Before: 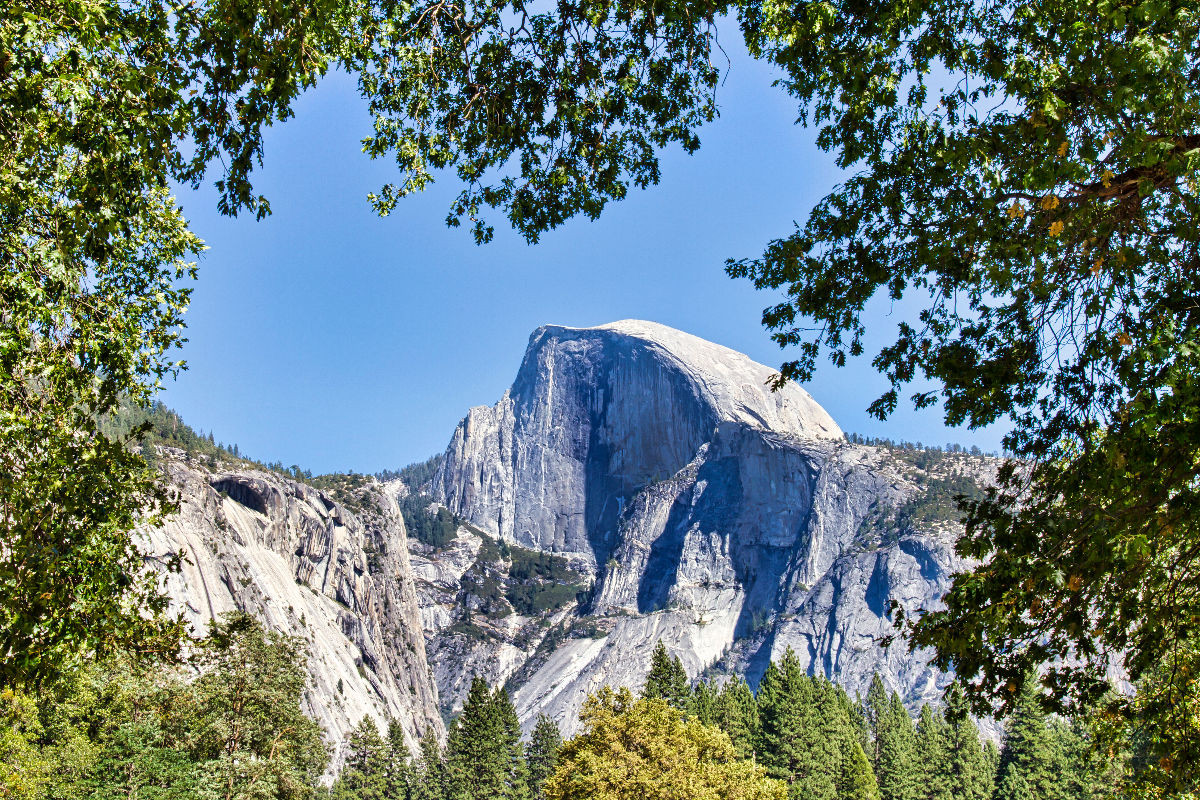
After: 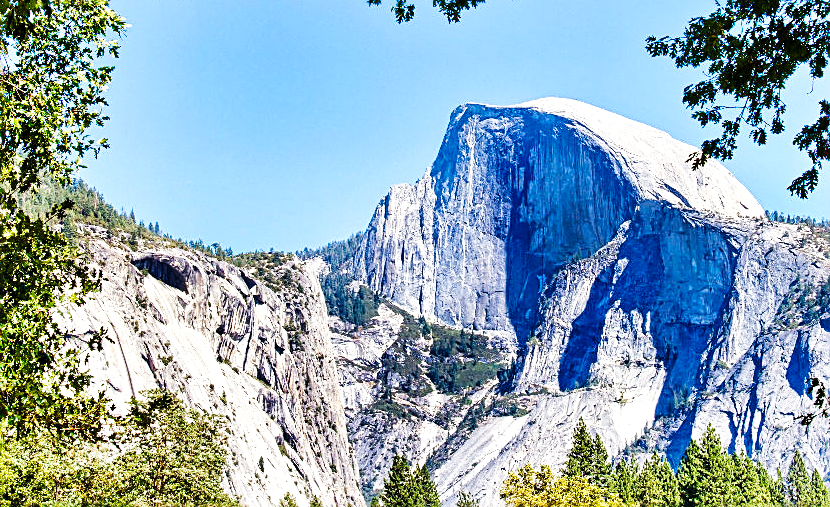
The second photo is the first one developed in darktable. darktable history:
sharpen: amount 0.499
contrast brightness saturation: contrast 0.042, saturation 0.162
crop: left 6.584%, top 27.829%, right 24.185%, bottom 8.728%
shadows and highlights: shadows 37.7, highlights -26.99, soften with gaussian
exposure: exposure 0.194 EV, compensate highlight preservation false
local contrast: highlights 104%, shadows 99%, detail 120%, midtone range 0.2
base curve: curves: ch0 [(0, 0) (0.036, 0.025) (0.121, 0.166) (0.206, 0.329) (0.605, 0.79) (1, 1)], preserve colors none
